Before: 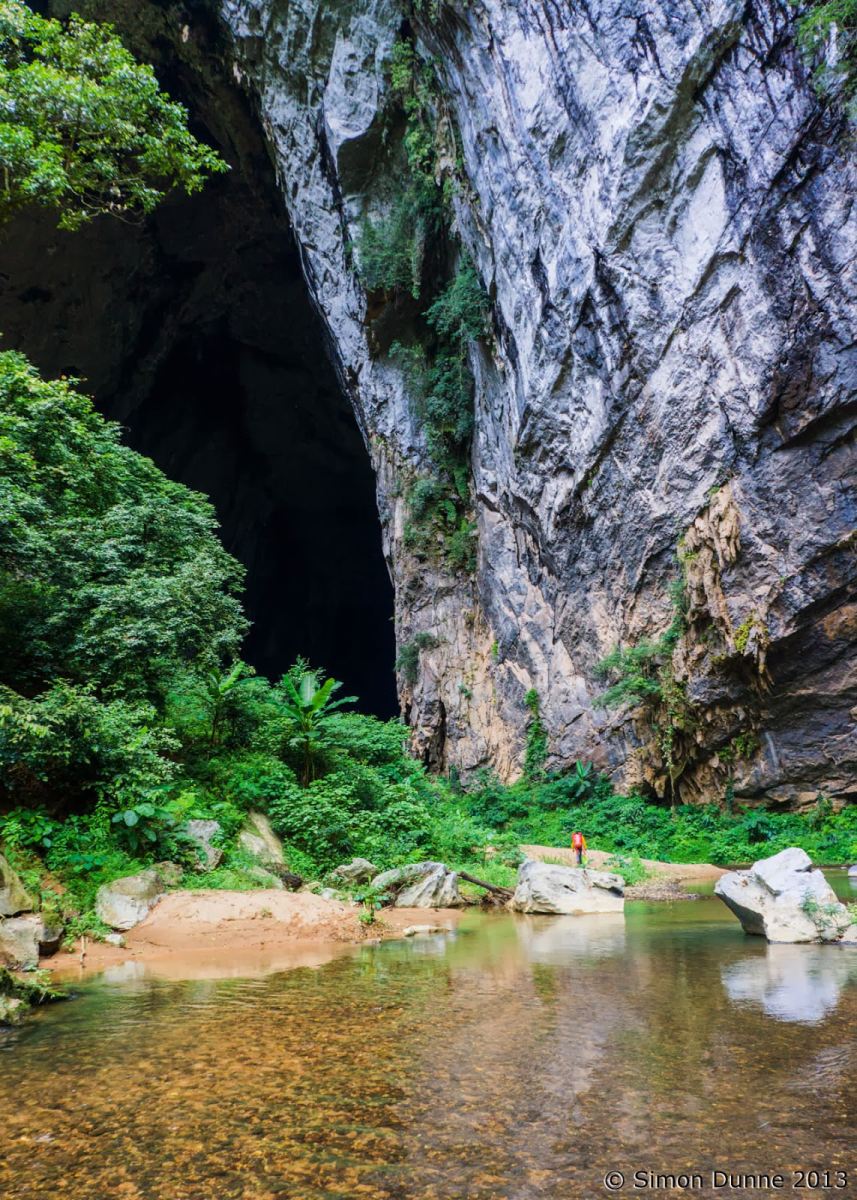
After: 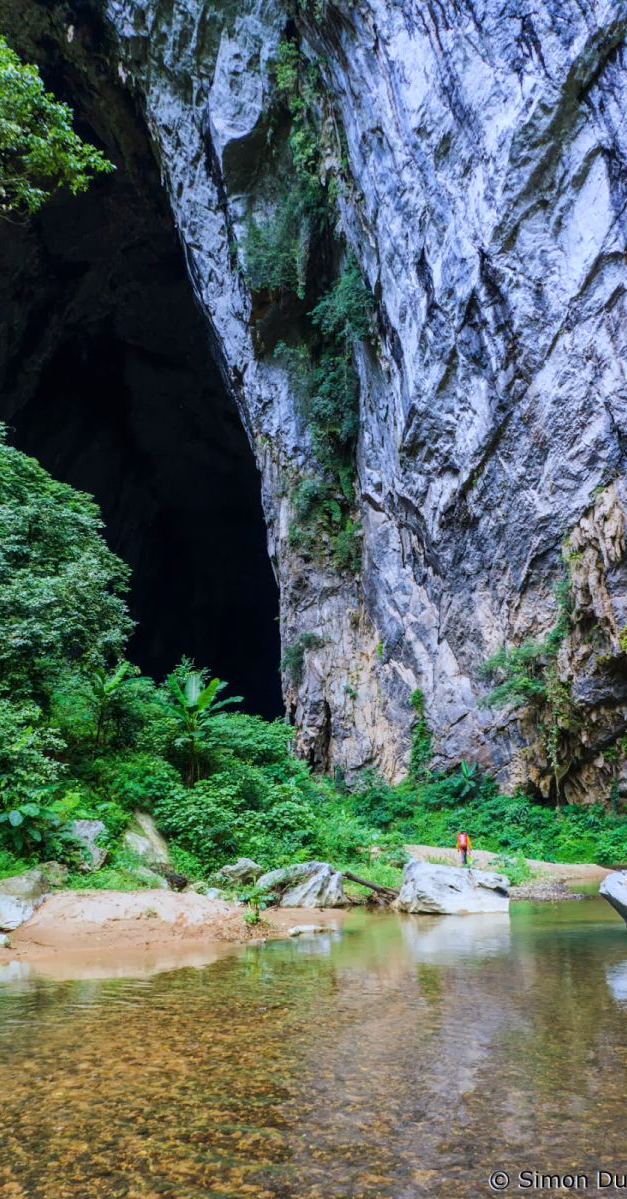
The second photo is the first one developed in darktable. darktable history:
white balance: red 0.931, blue 1.11
crop: left 13.443%, right 13.31%
